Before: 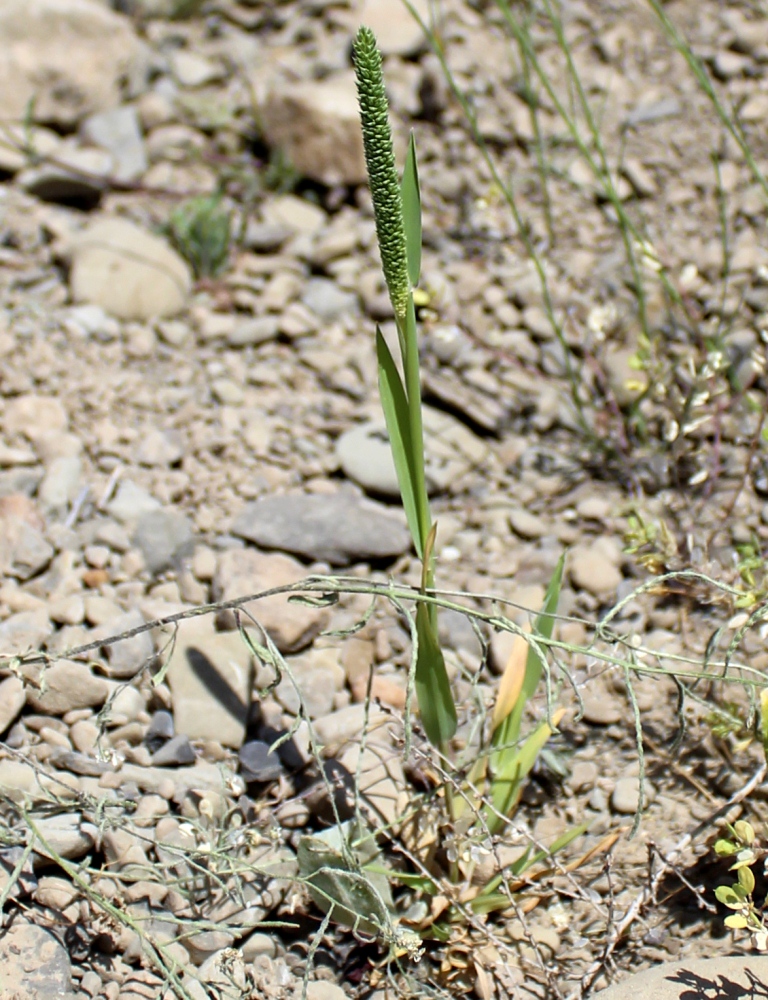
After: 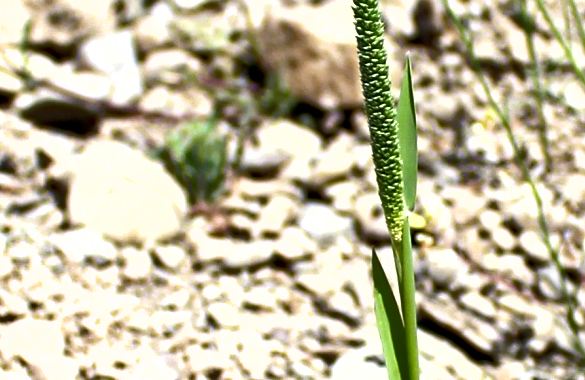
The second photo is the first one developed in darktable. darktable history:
haze removal: strength 0.1, compatibility mode true, adaptive false
crop: left 0.579%, top 7.627%, right 23.167%, bottom 54.275%
exposure: black level correction 0, exposure 1 EV, compensate highlight preservation false
shadows and highlights: shadows 40, highlights -54, highlights color adjustment 46%, low approximation 0.01, soften with gaussian
